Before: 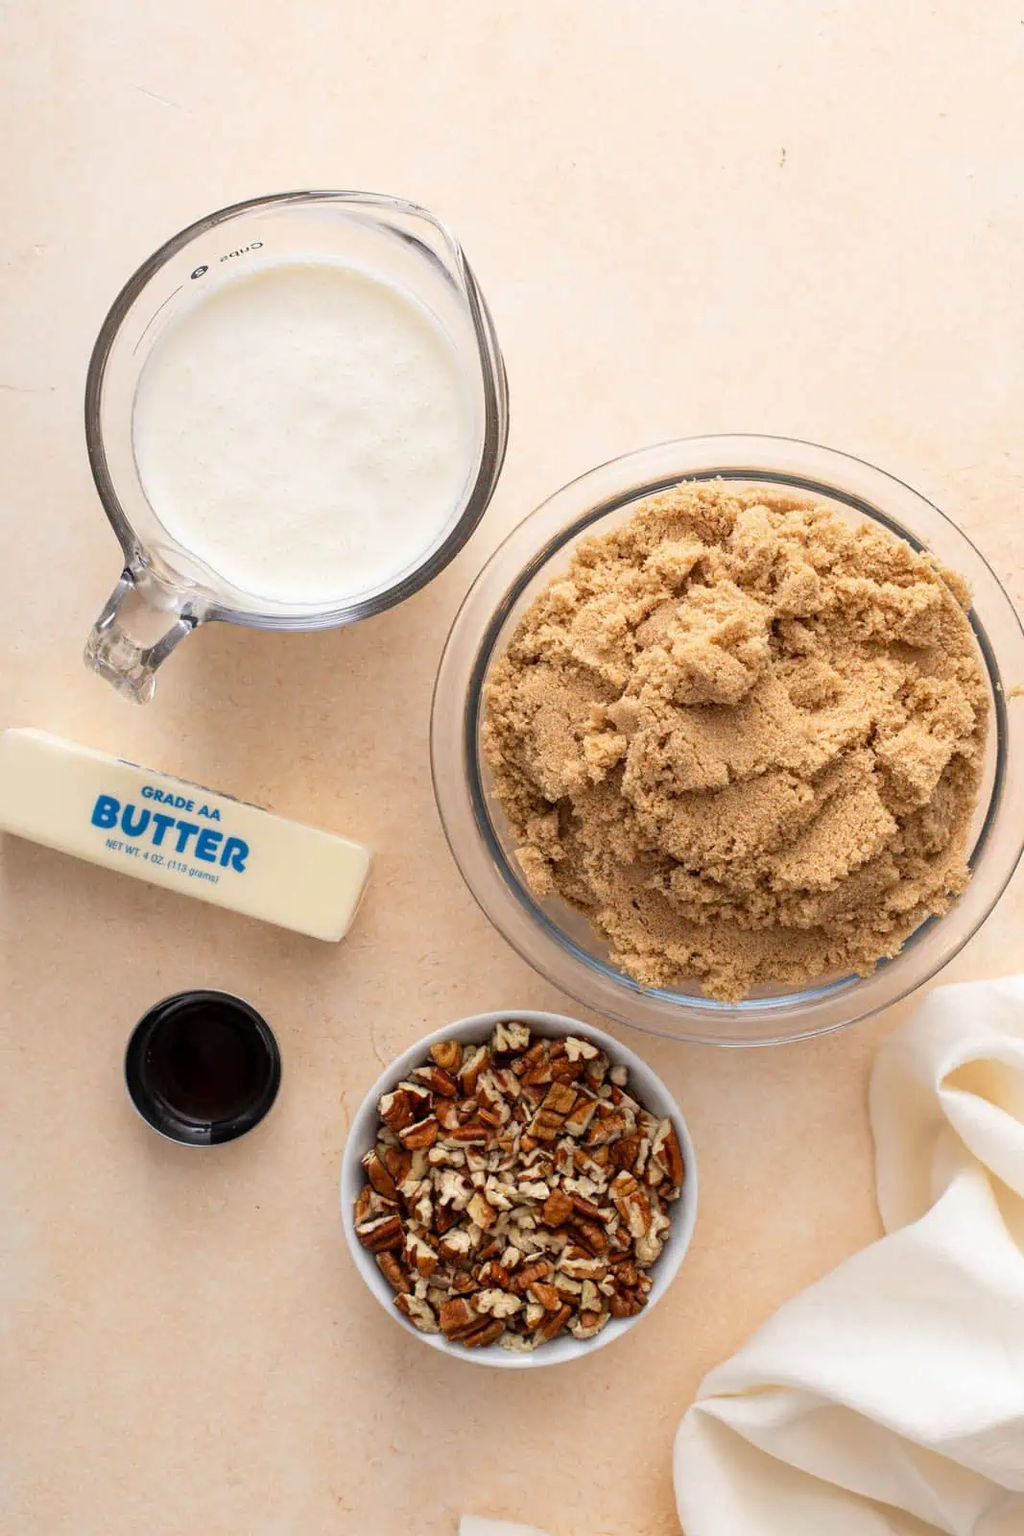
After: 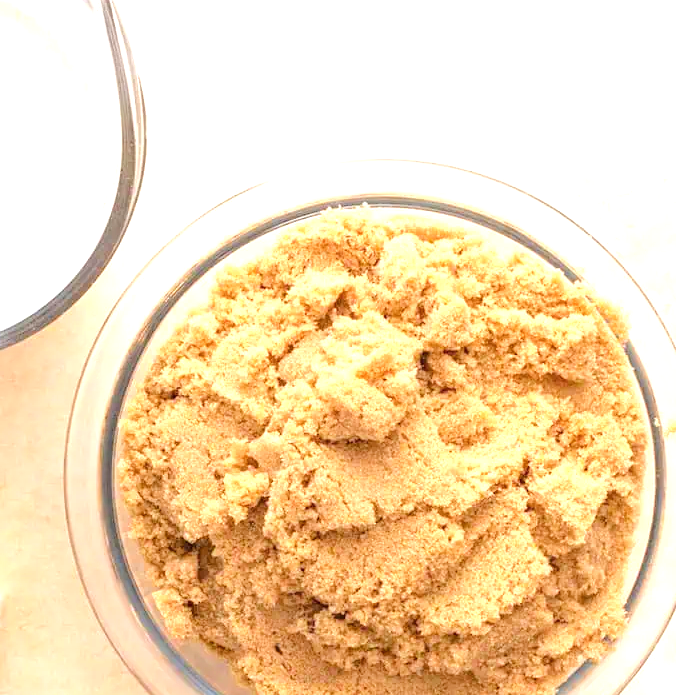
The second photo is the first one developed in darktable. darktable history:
color balance rgb: perceptual saturation grading › global saturation 0.042%, global vibrance 20%
exposure: black level correction 0, exposure 0.697 EV, compensate highlight preservation false
tone equalizer: -8 EV 1.01 EV, -7 EV 0.964 EV, -6 EV 0.968 EV, -5 EV 1.01 EV, -4 EV 1.03 EV, -3 EV 0.738 EV, -2 EV 0.514 EV, -1 EV 0.245 EV, edges refinement/feathering 500, mask exposure compensation -1.57 EV, preserve details no
crop: left 36.082%, top 18.321%, right 0.515%, bottom 38.226%
